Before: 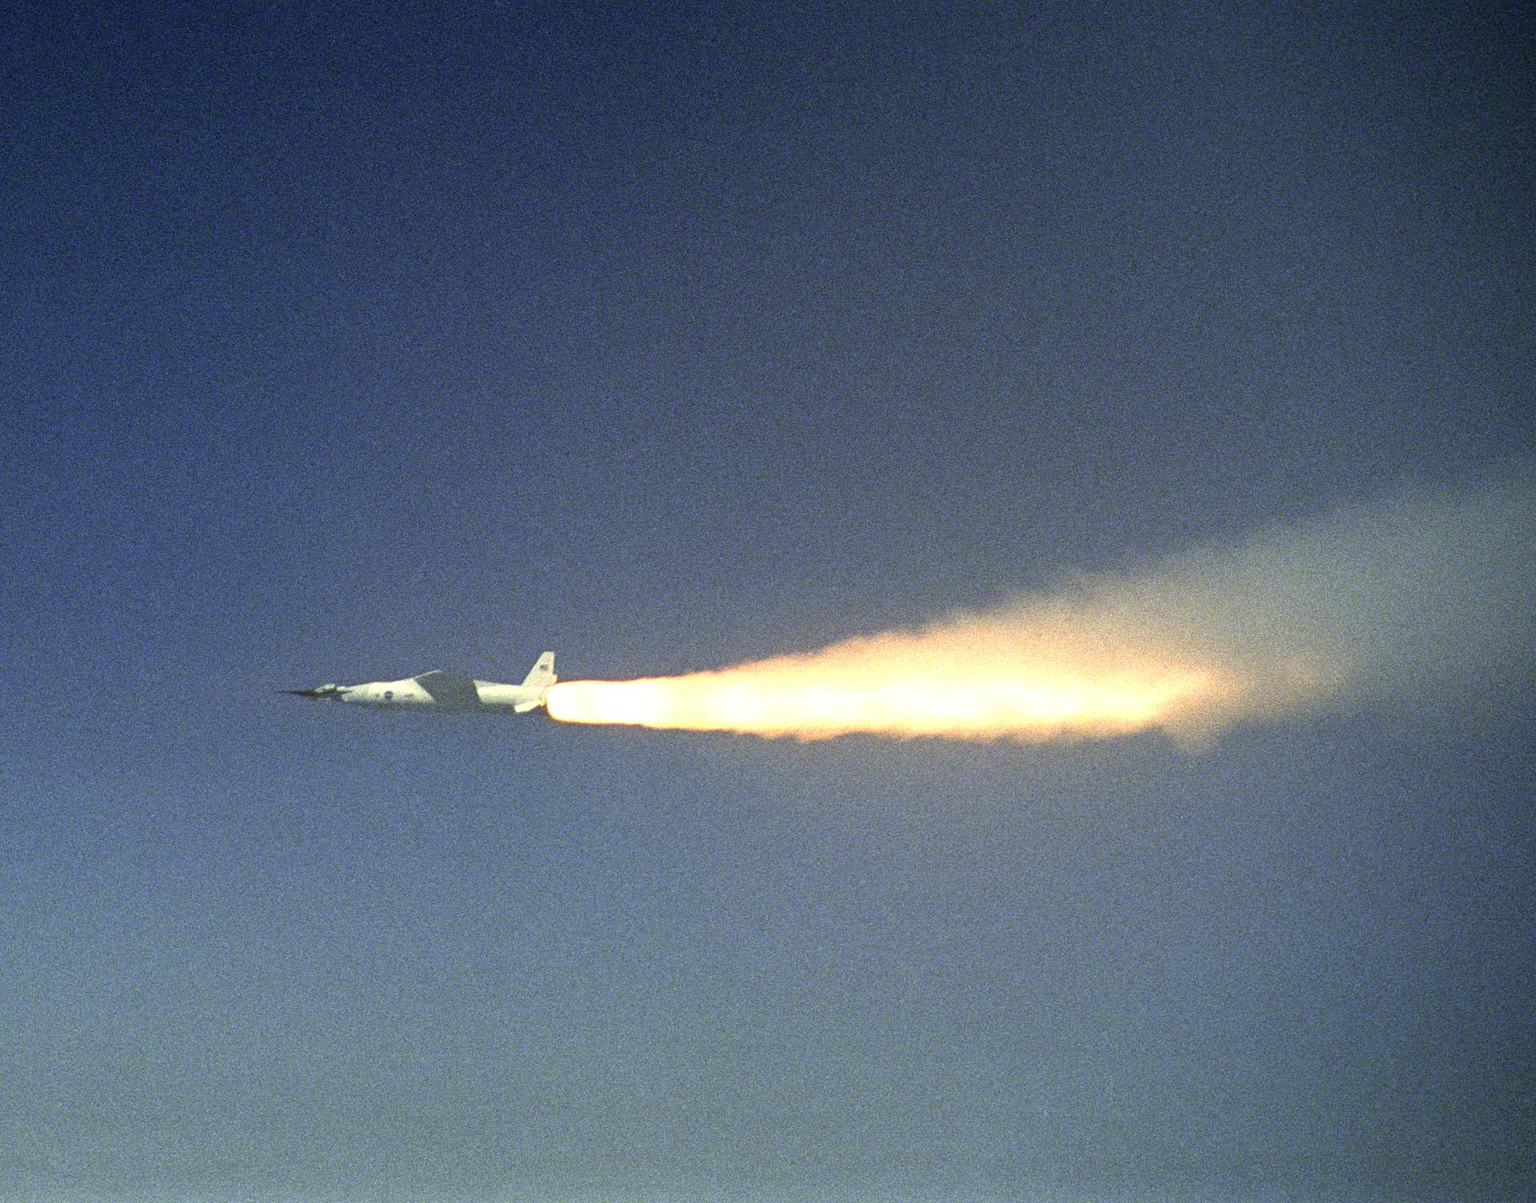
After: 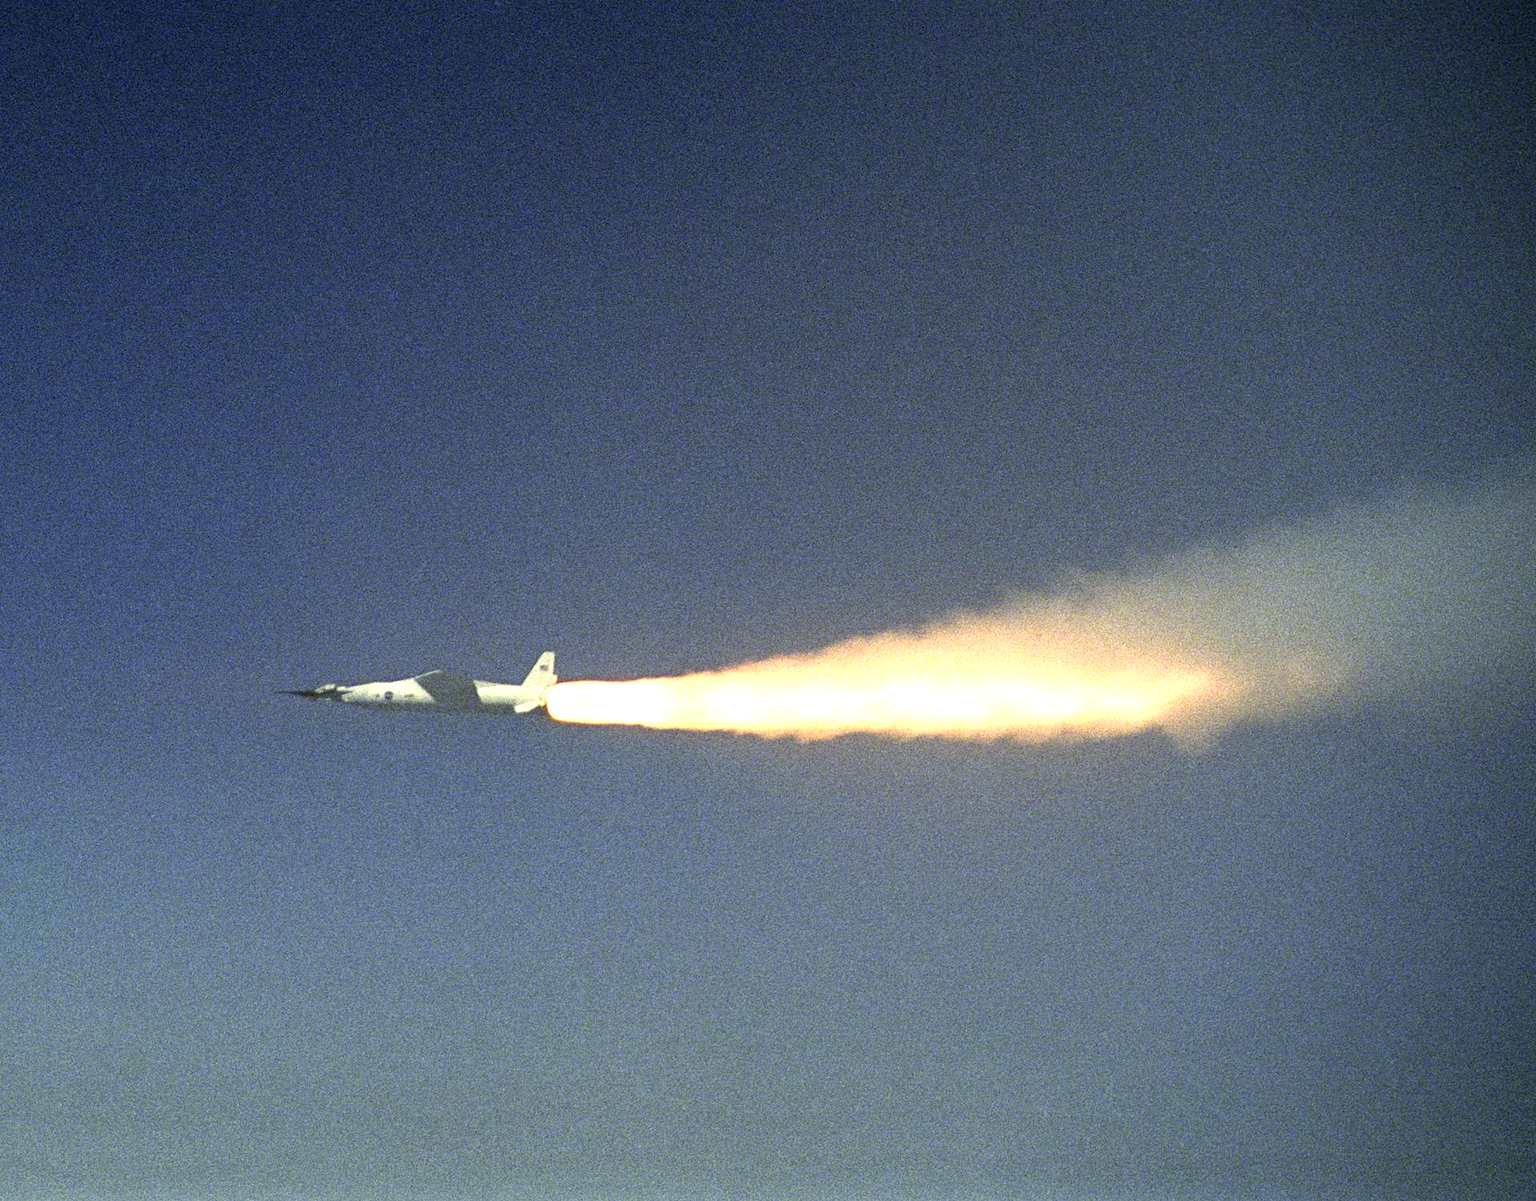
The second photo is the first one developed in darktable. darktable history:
crop: bottom 0.071%
contrast equalizer: octaves 7, y [[0.6 ×6], [0.55 ×6], [0 ×6], [0 ×6], [0 ×6]], mix 0.35
